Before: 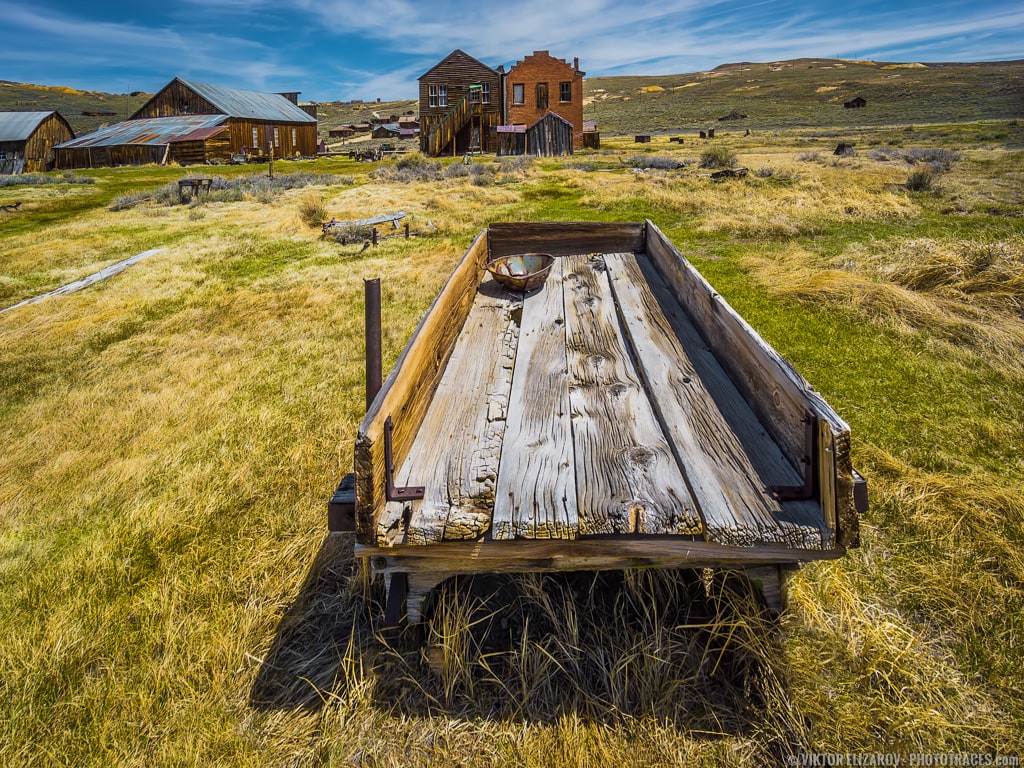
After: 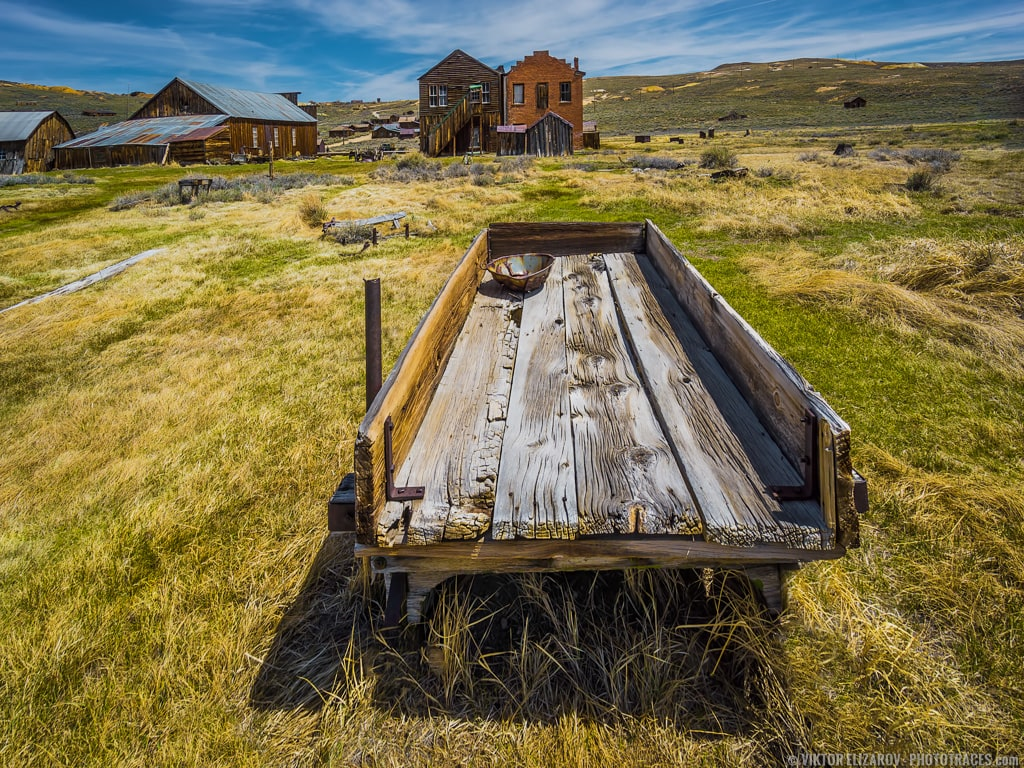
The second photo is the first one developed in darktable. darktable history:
exposure: exposure -0.111 EV, compensate highlight preservation false
